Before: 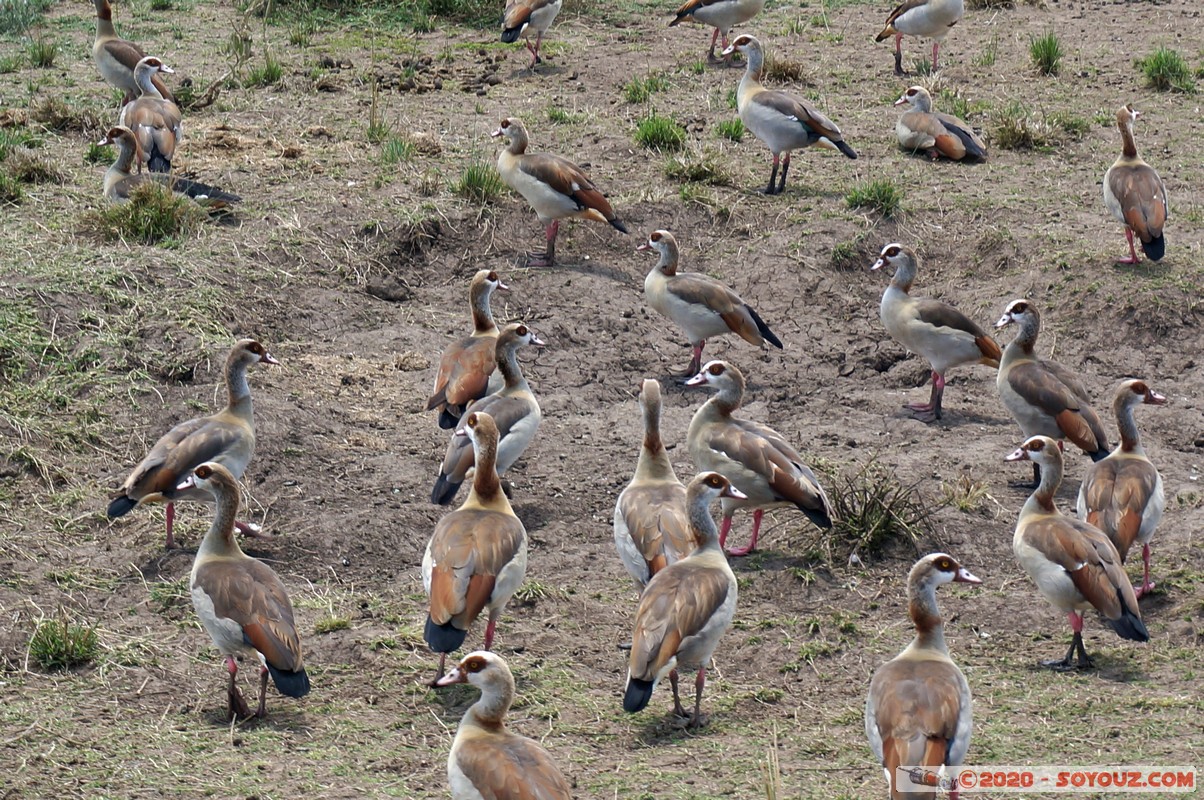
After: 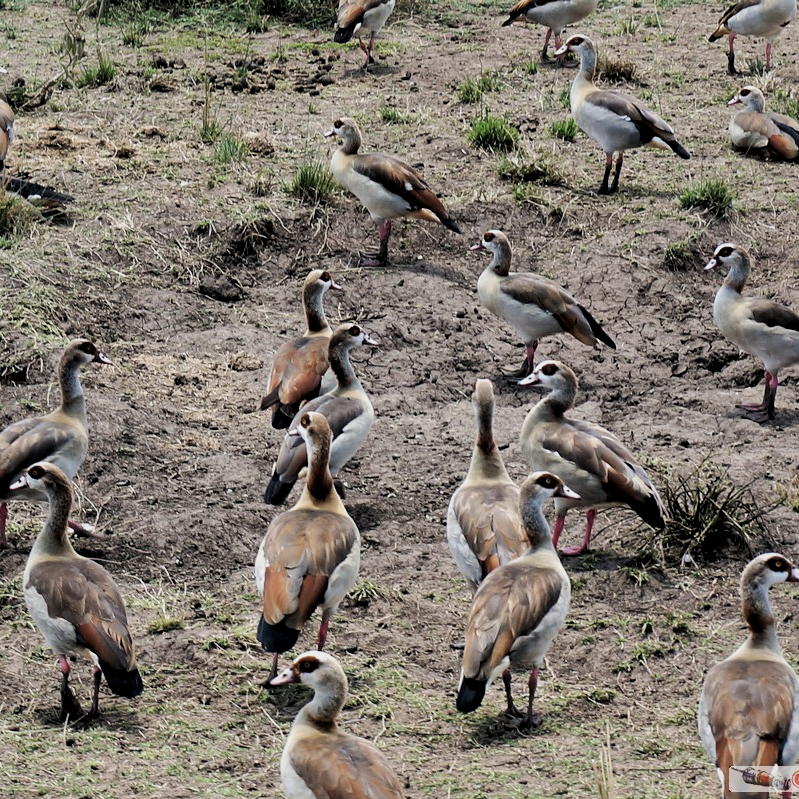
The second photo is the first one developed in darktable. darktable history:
crop and rotate: left 13.897%, right 19.717%
filmic rgb: black relative exposure -5.07 EV, white relative exposure 3.98 EV, hardness 2.89, contrast 1.301, add noise in highlights 0.001, color science v3 (2019), use custom middle-gray values true, contrast in highlights soft
exposure: exposure 0.019 EV, compensate exposure bias true, compensate highlight preservation false
local contrast: mode bilateral grid, contrast 20, coarseness 50, detail 129%, midtone range 0.2
